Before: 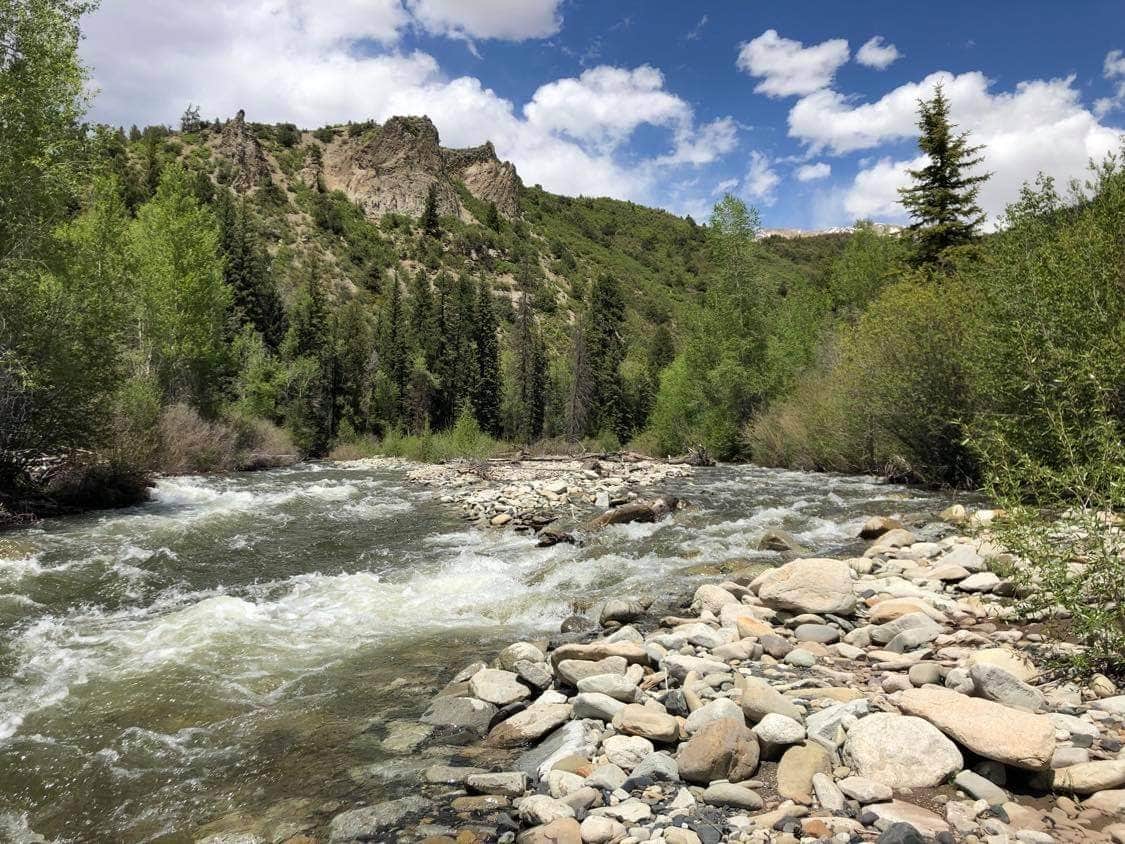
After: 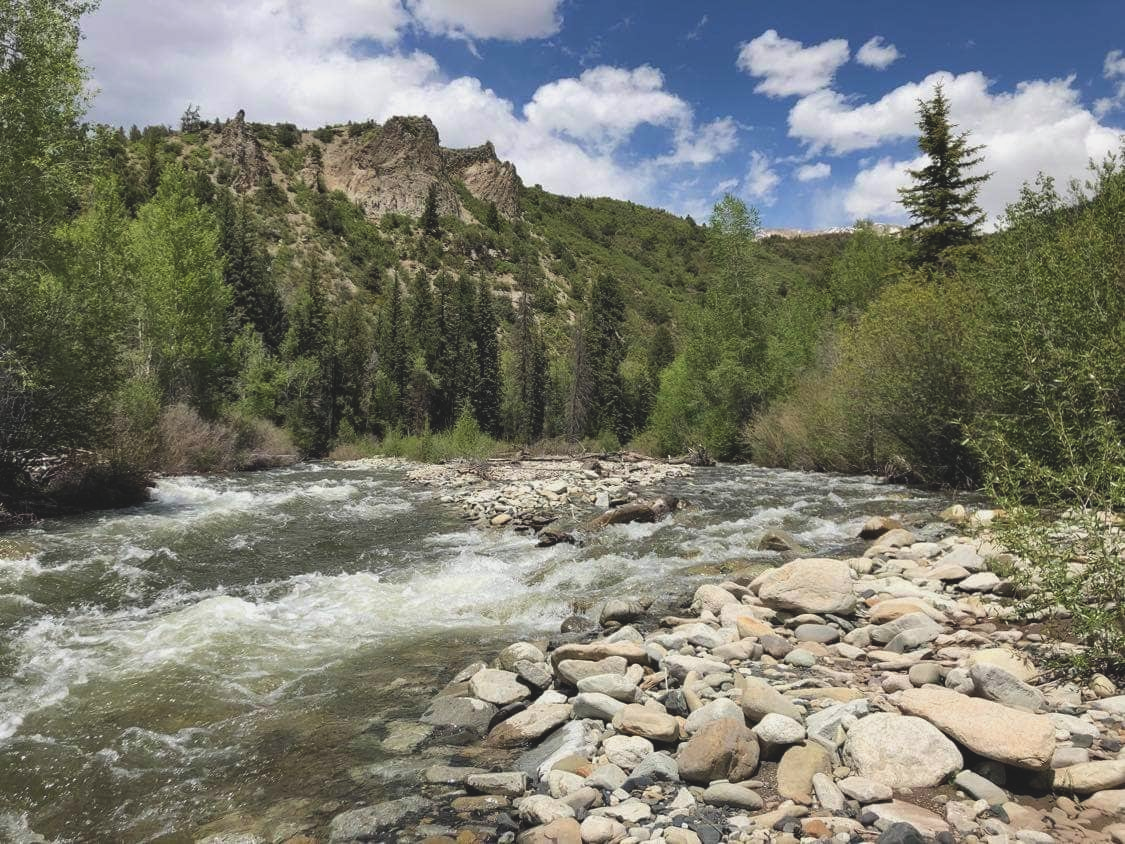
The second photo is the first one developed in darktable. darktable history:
exposure: black level correction -0.014, exposure -0.195 EV, compensate exposure bias true, compensate highlight preservation false
